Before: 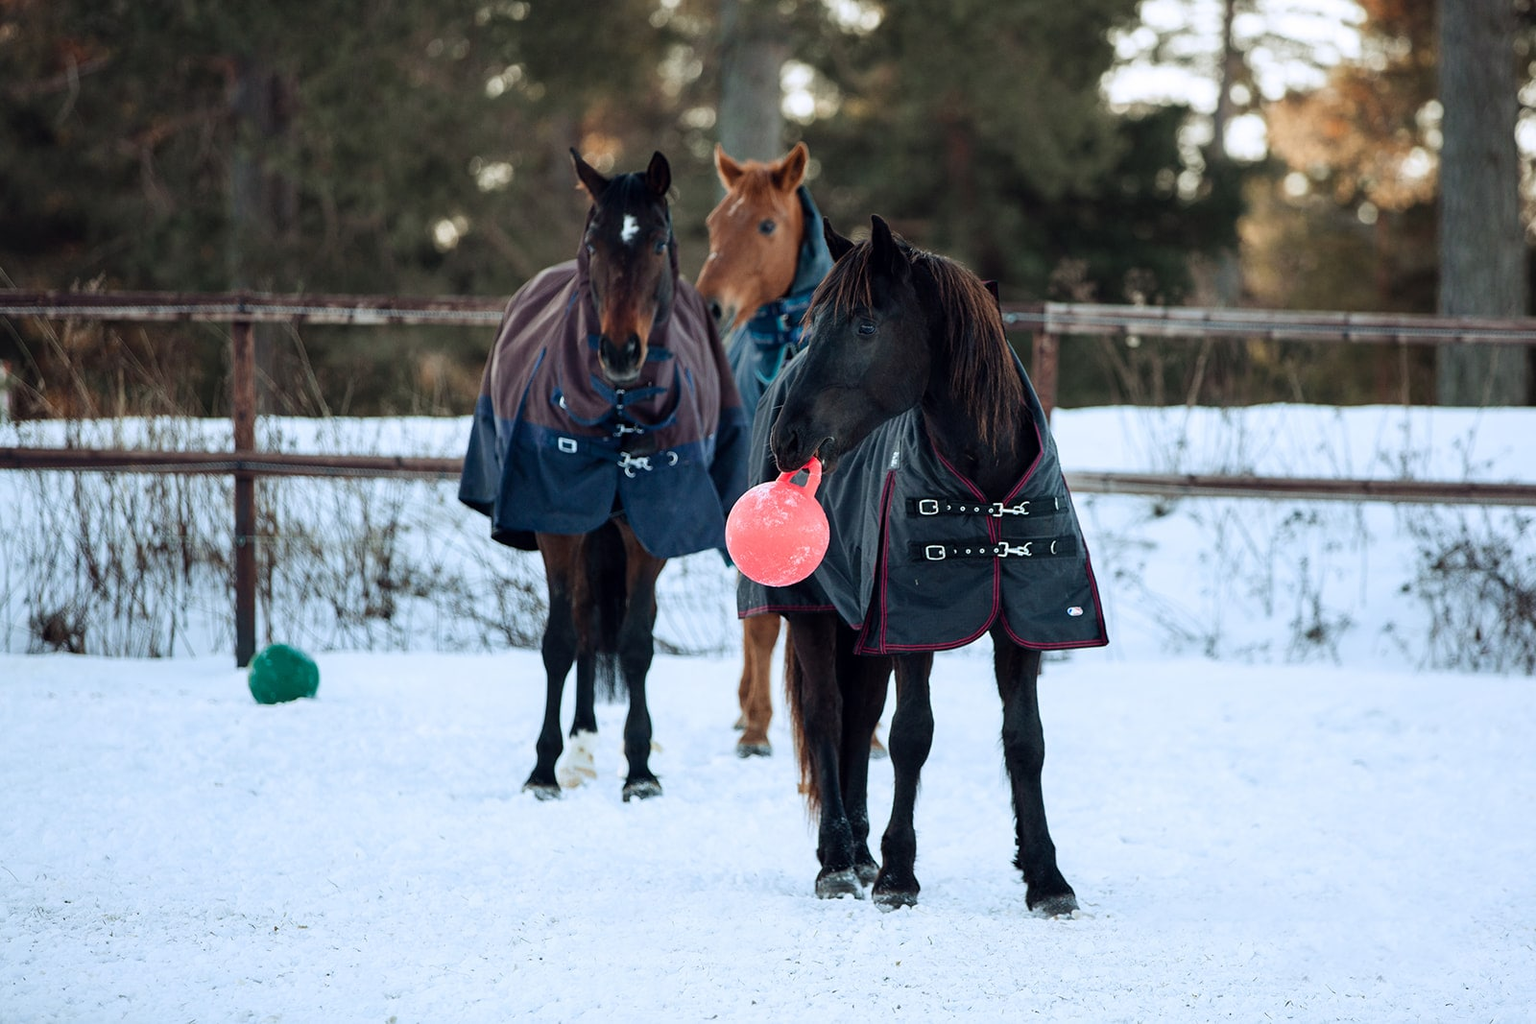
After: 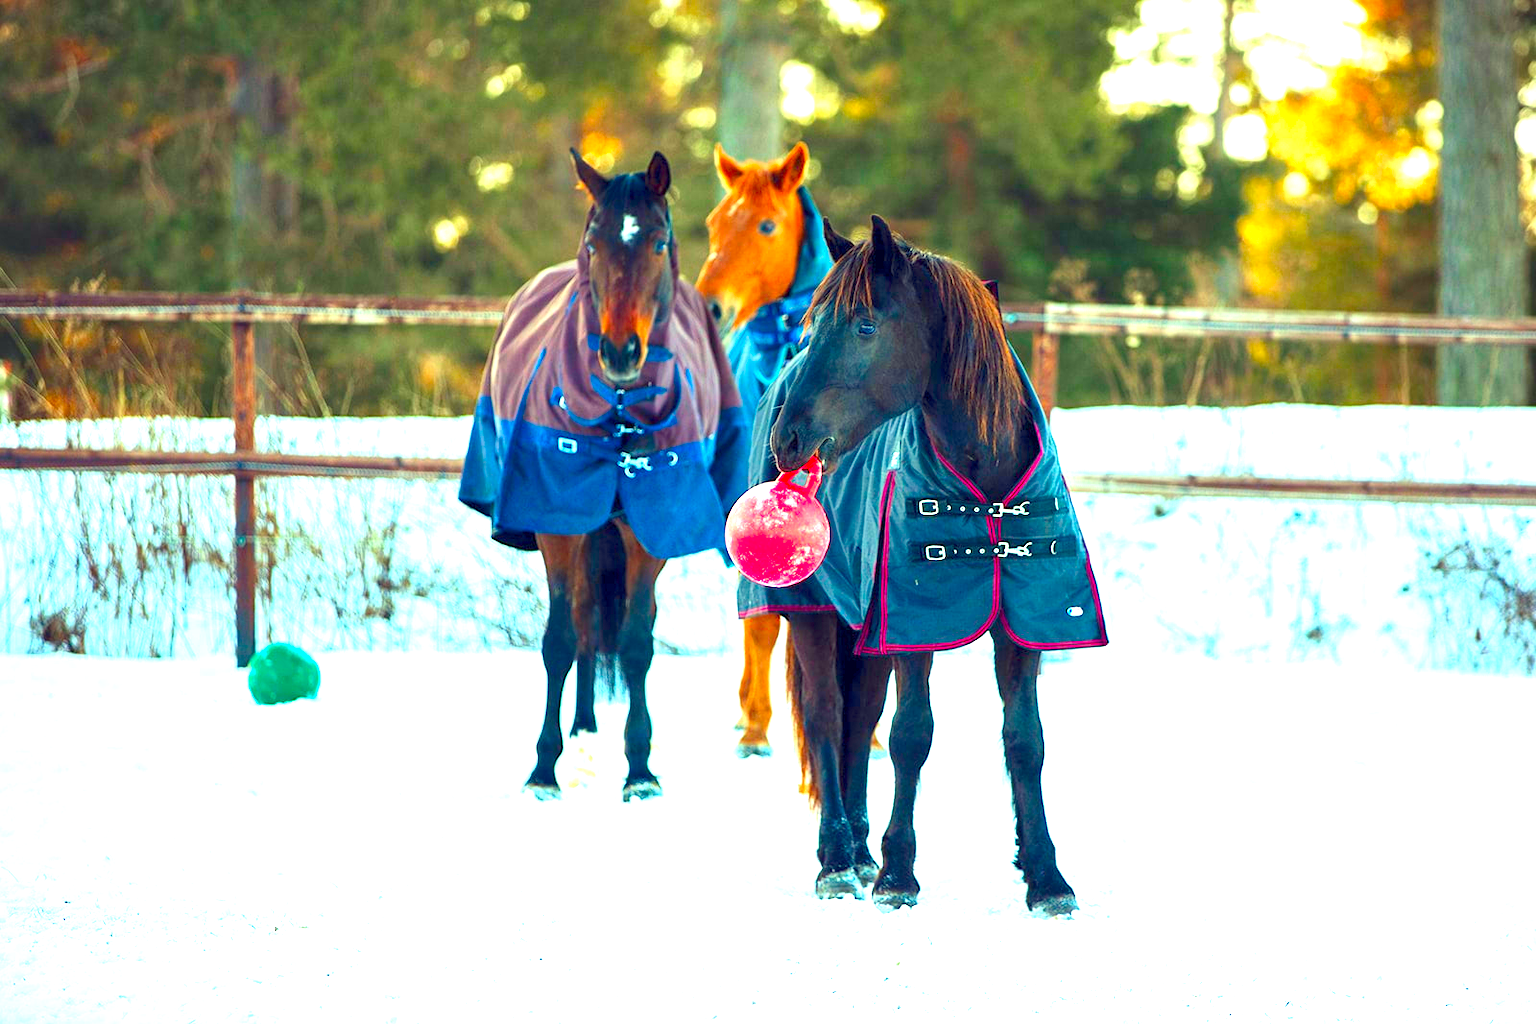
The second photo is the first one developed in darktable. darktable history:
color balance rgb: highlights gain › chroma 0.995%, highlights gain › hue 27.76°, perceptual saturation grading › global saturation 30.504%, contrast -10.408%
color correction: highlights a* -10.93, highlights b* 9.9, saturation 1.71
exposure: exposure 2.026 EV, compensate exposure bias true, compensate highlight preservation false
vignetting: fall-off start 99.63%
